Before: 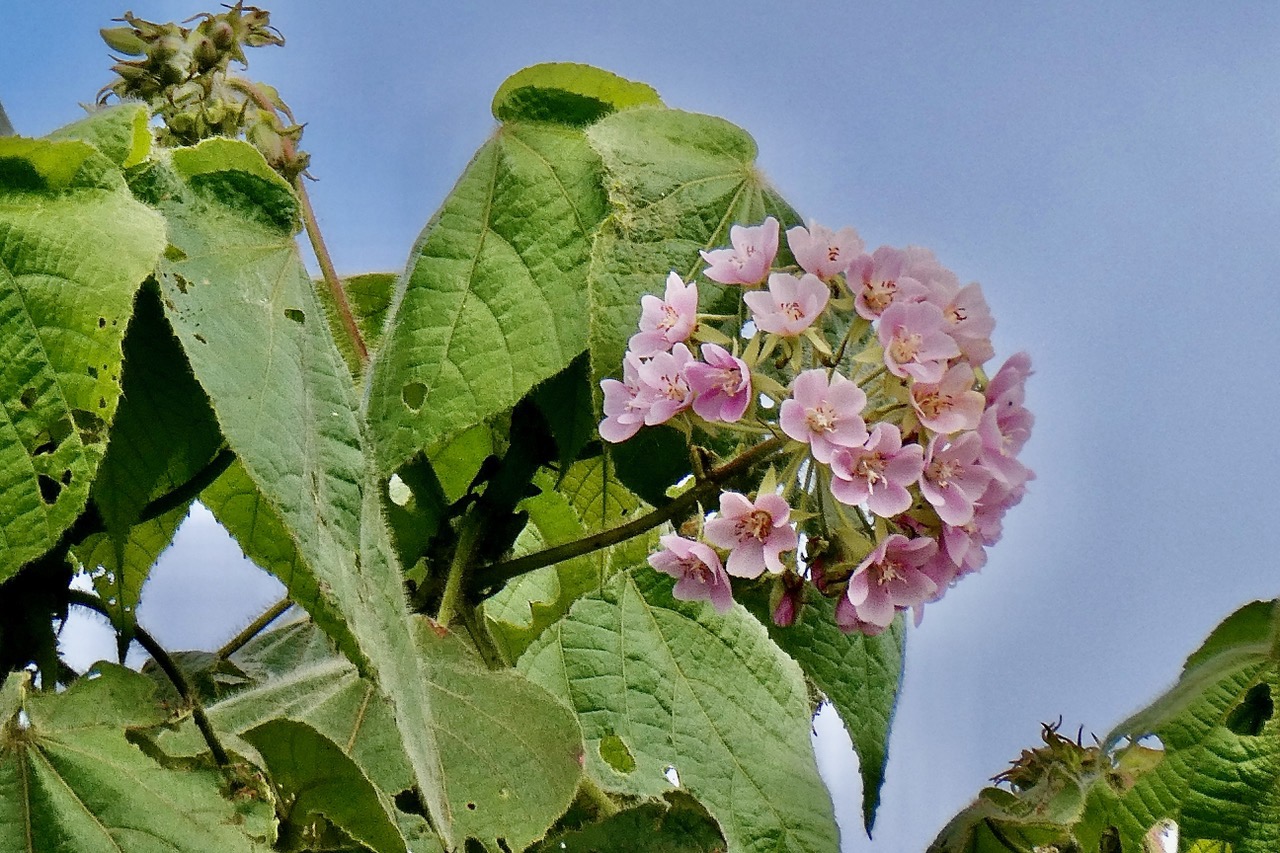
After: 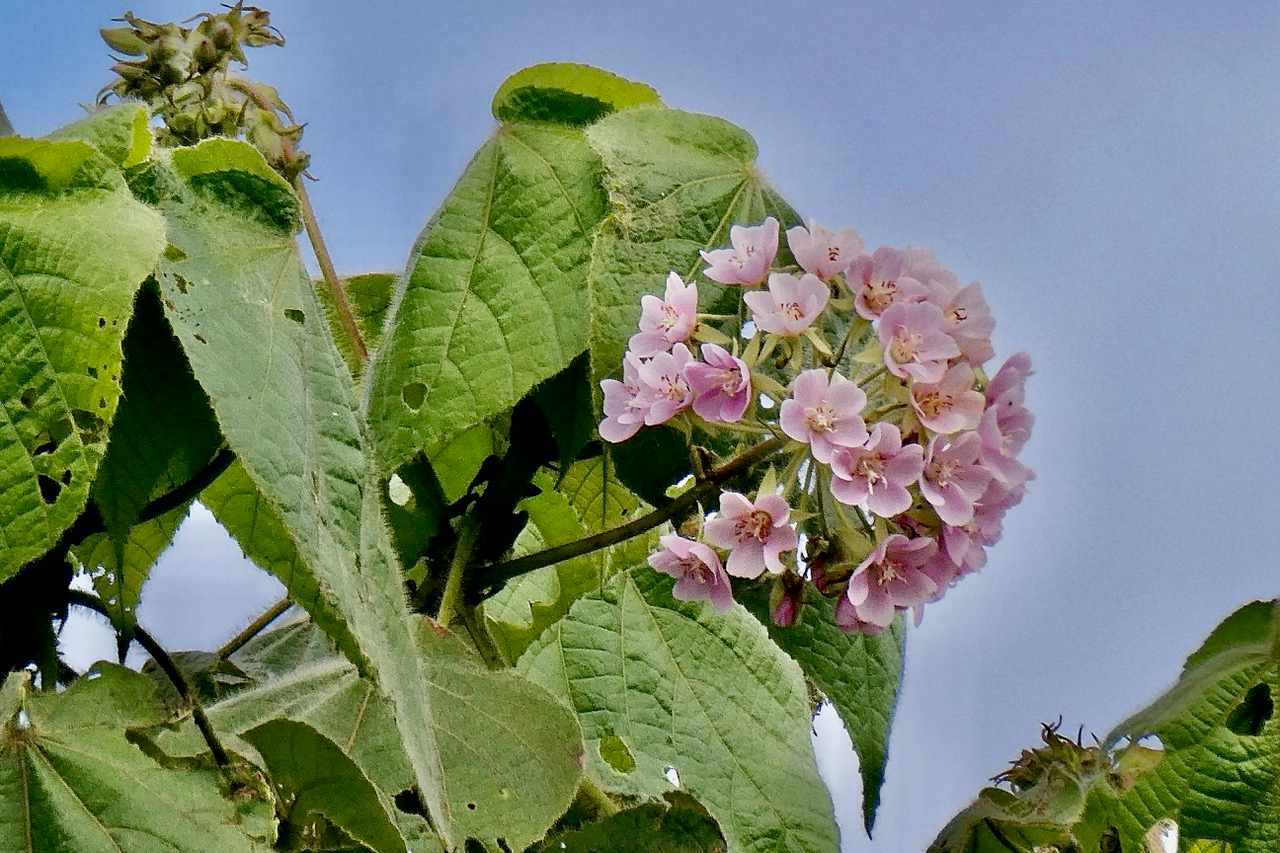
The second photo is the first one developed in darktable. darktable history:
shadows and highlights: shadows 25.06, highlights -26.43
contrast brightness saturation: saturation -0.066
